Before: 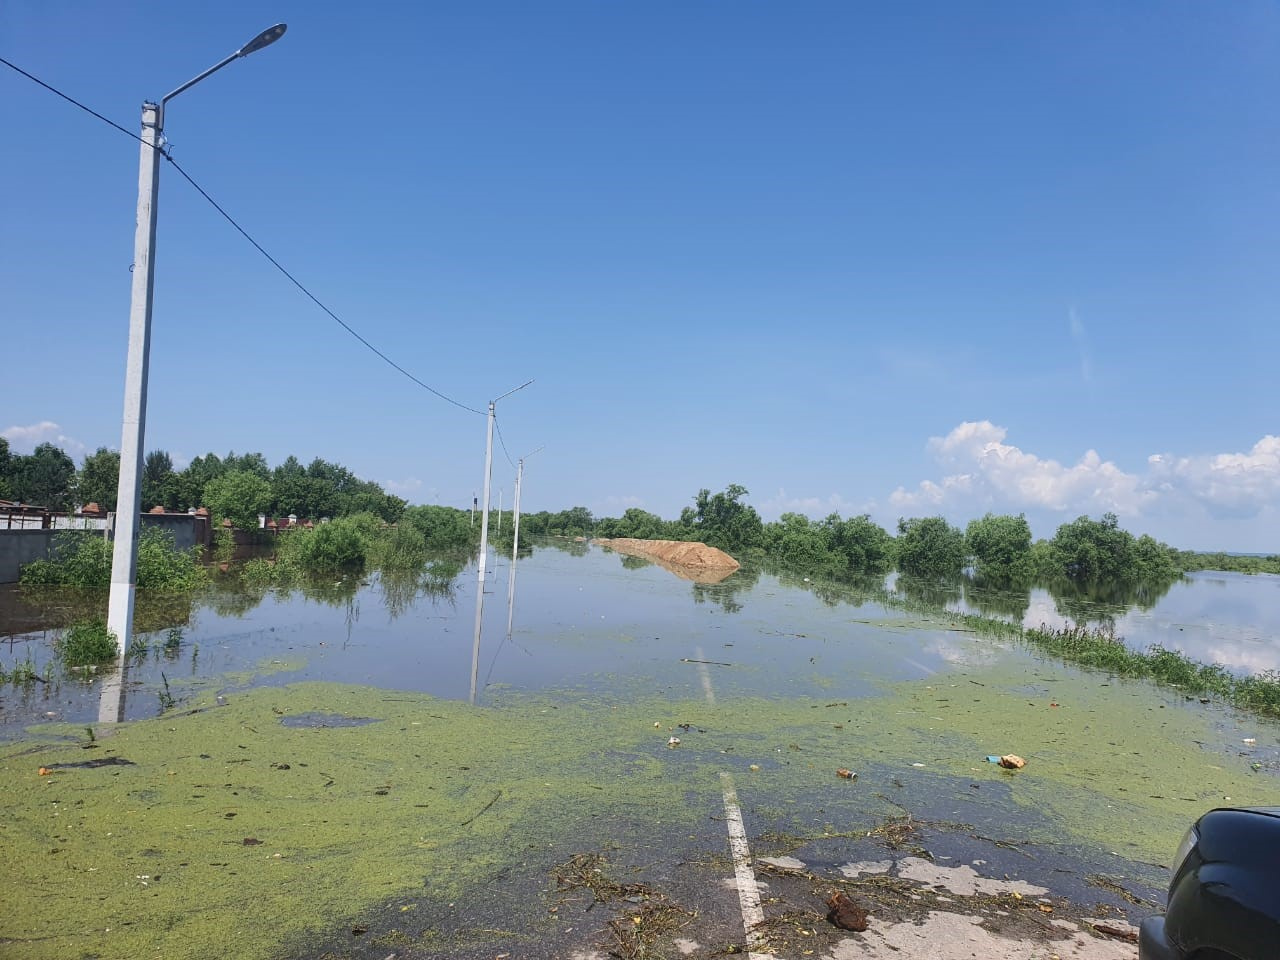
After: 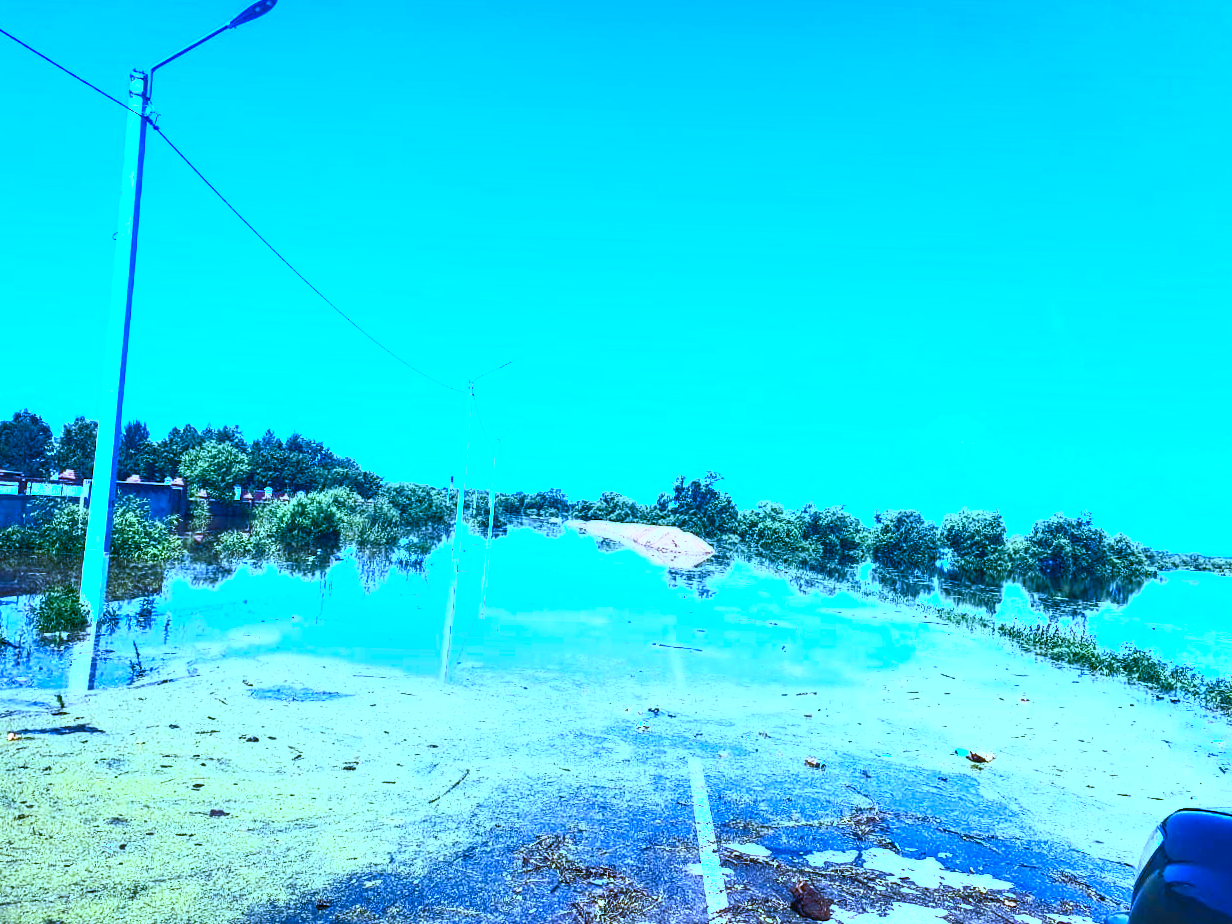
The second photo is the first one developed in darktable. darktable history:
crop and rotate: angle -1.69°
local contrast: detail 135%, midtone range 0.75
contrast brightness saturation: contrast 1, brightness 1, saturation 1
white balance: red 0.766, blue 1.537
